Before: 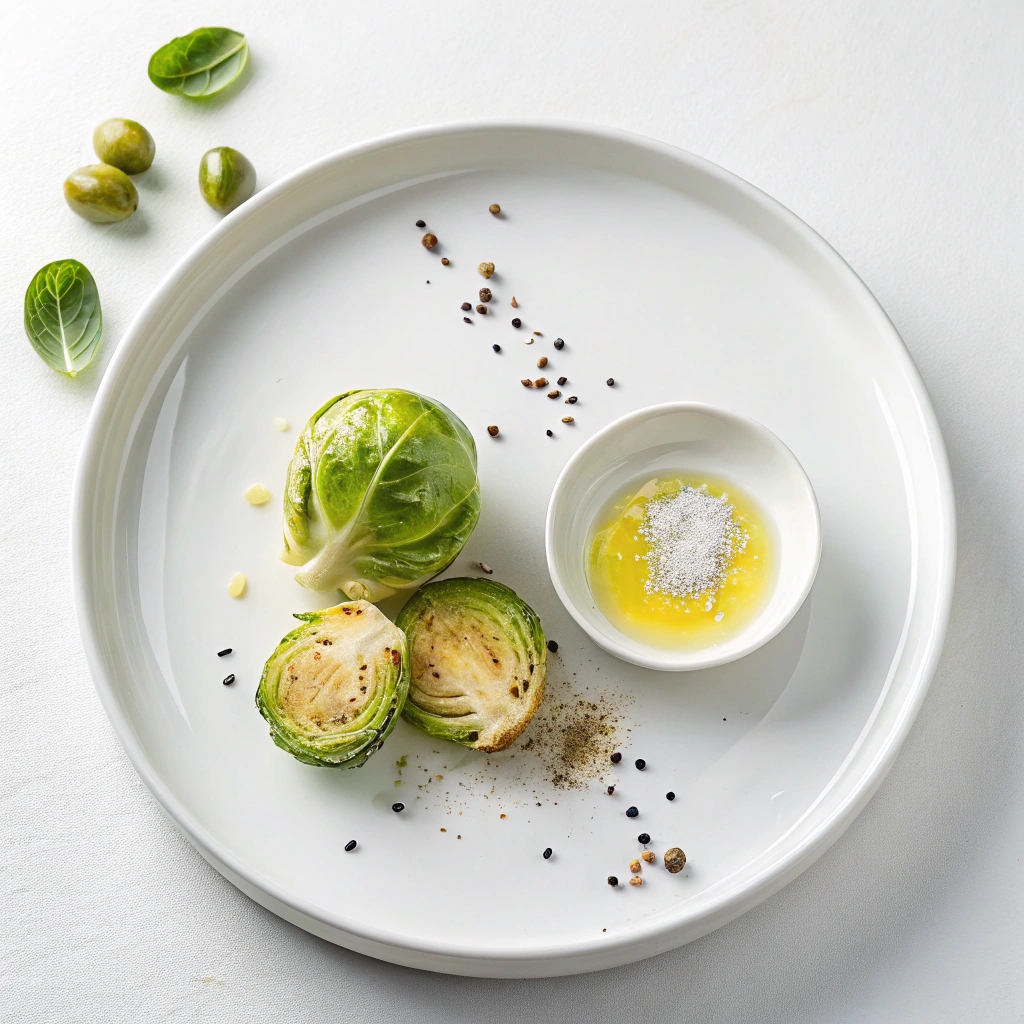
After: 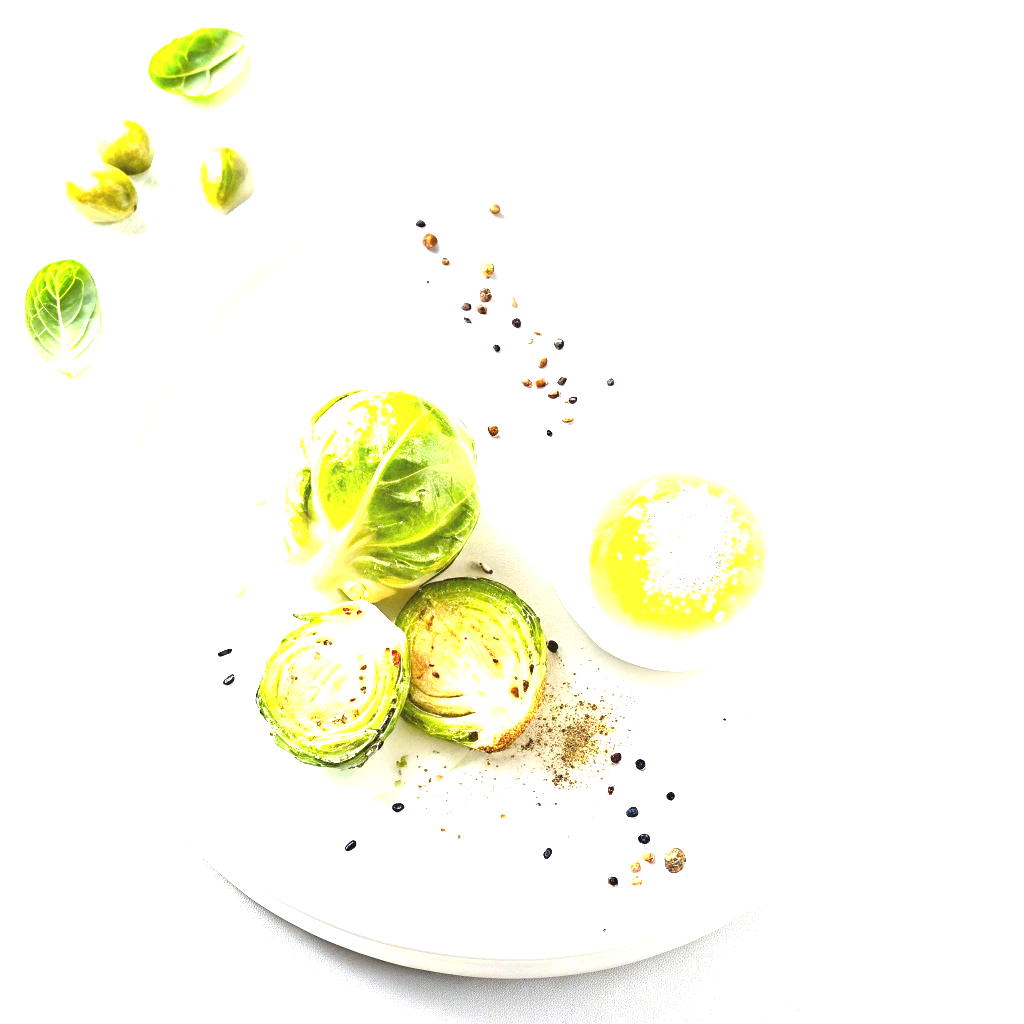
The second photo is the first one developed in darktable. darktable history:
exposure: exposure 2.047 EV, compensate exposure bias true, compensate highlight preservation false
